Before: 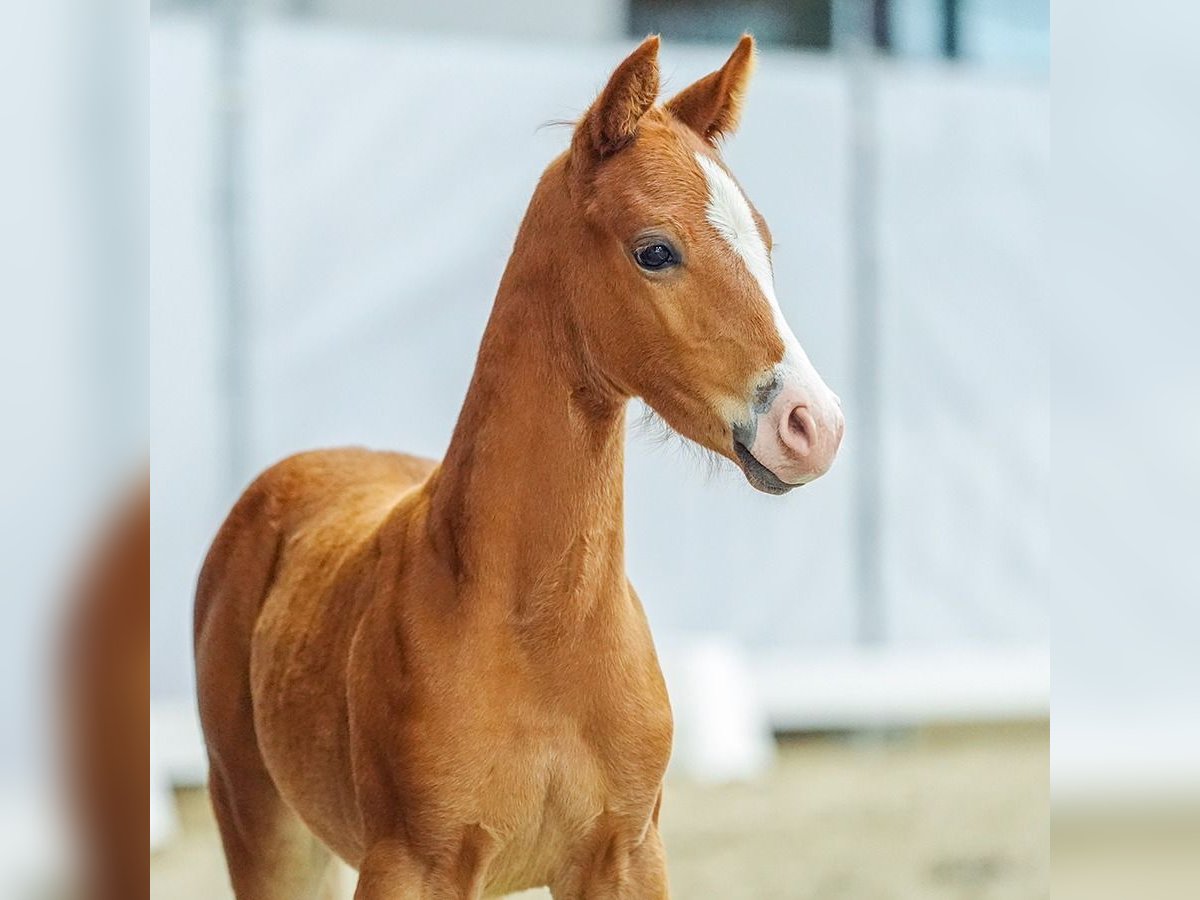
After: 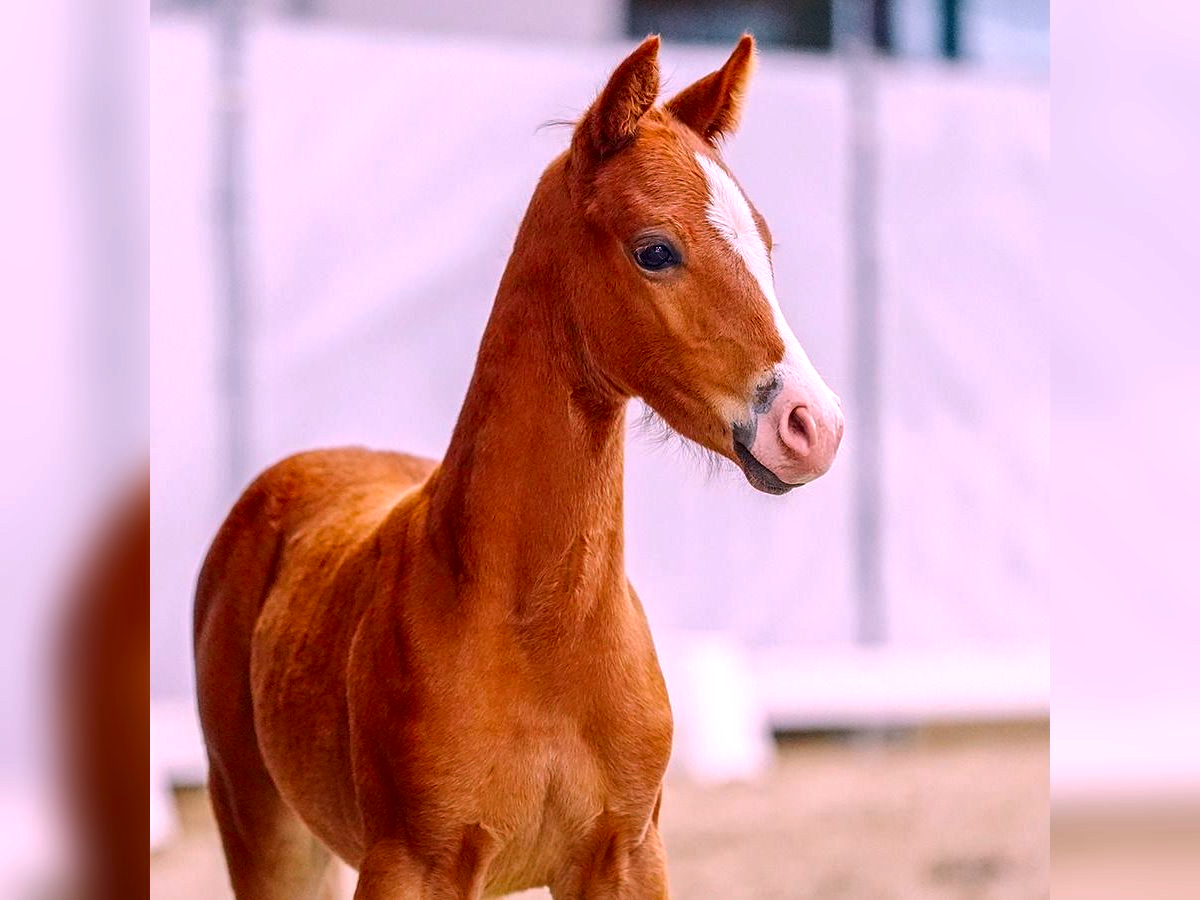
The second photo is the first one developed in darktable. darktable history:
contrast brightness saturation: brightness -0.25, saturation 0.2
white balance: red 1.188, blue 1.11
